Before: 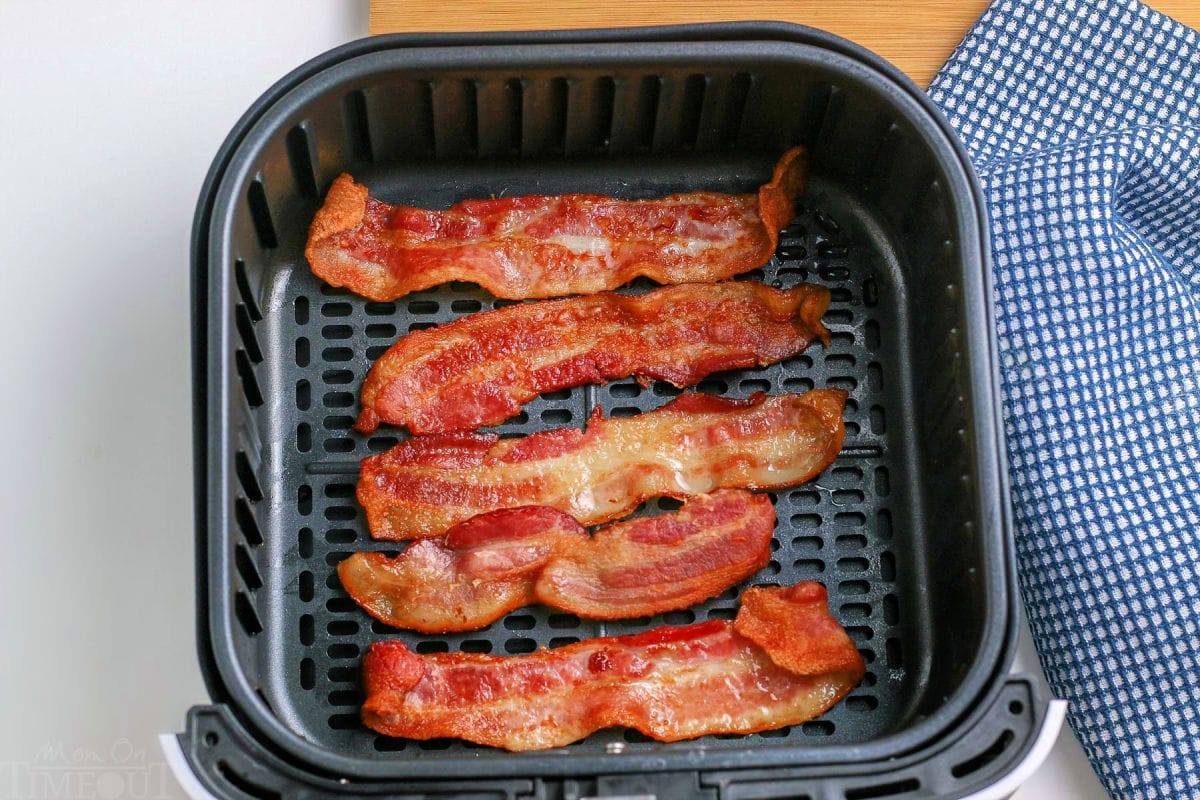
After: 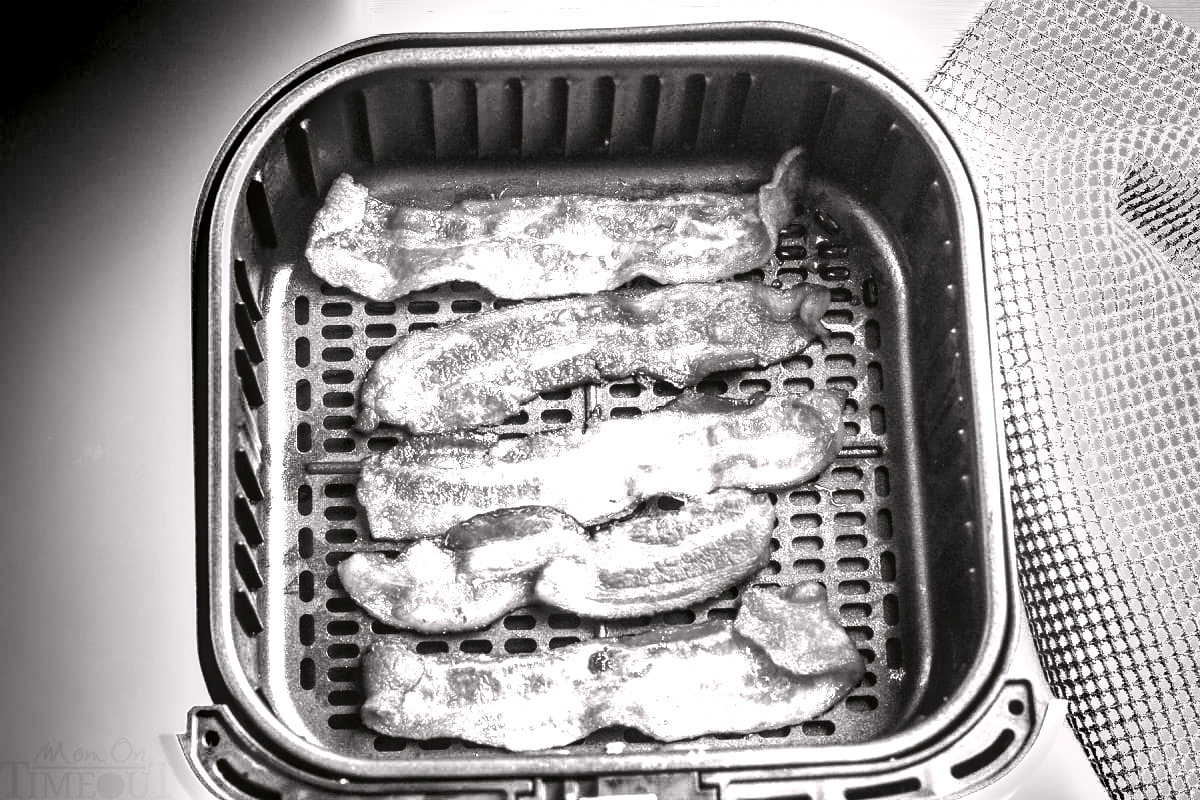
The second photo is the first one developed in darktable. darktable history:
color correction: highlights a* 3.13, highlights b* -1.32, shadows a* -0.118, shadows b* 2.18, saturation 0.984
color zones: curves: ch1 [(0, 0.513) (0.143, 0.524) (0.286, 0.511) (0.429, 0.506) (0.571, 0.503) (0.714, 0.503) (0.857, 0.508) (1, 0.513)]
shadows and highlights: soften with gaussian
local contrast: on, module defaults
tone equalizer: -8 EV -1.1 EV, -7 EV -0.999 EV, -6 EV -0.845 EV, -5 EV -0.543 EV, -3 EV 0.552 EV, -2 EV 0.839 EV, -1 EV 1.01 EV, +0 EV 1.08 EV
exposure: black level correction -0.002, exposure 1.342 EV, compensate highlight preservation false
color calibration: output gray [0.21, 0.42, 0.37, 0], illuminant as shot in camera, x 0.358, y 0.373, temperature 4628.91 K
